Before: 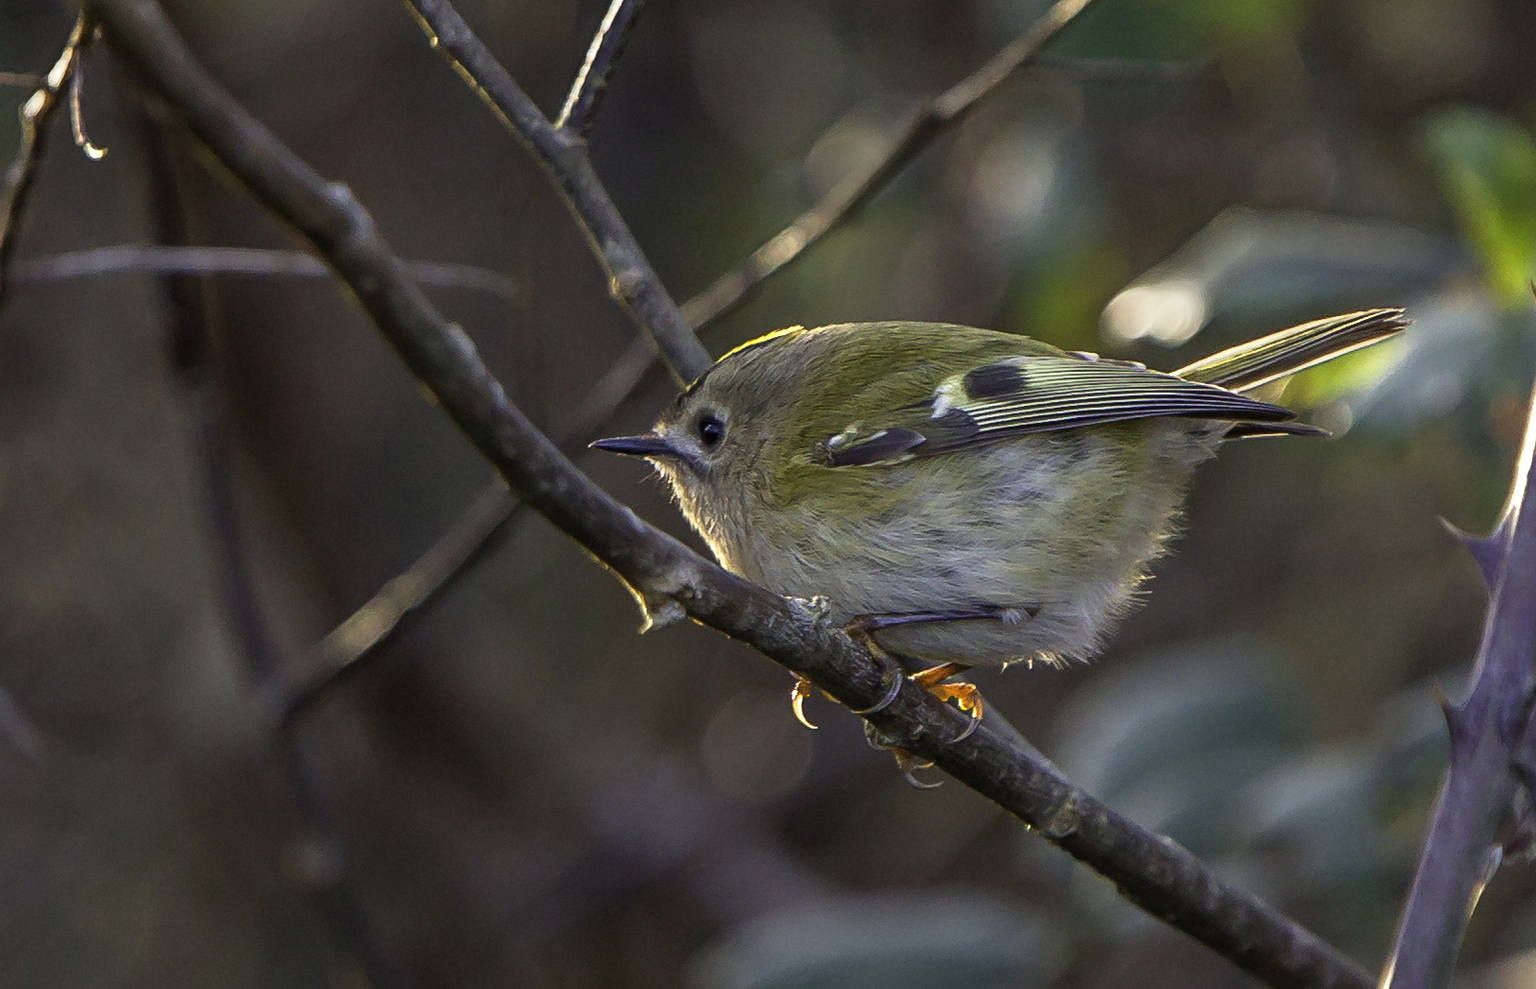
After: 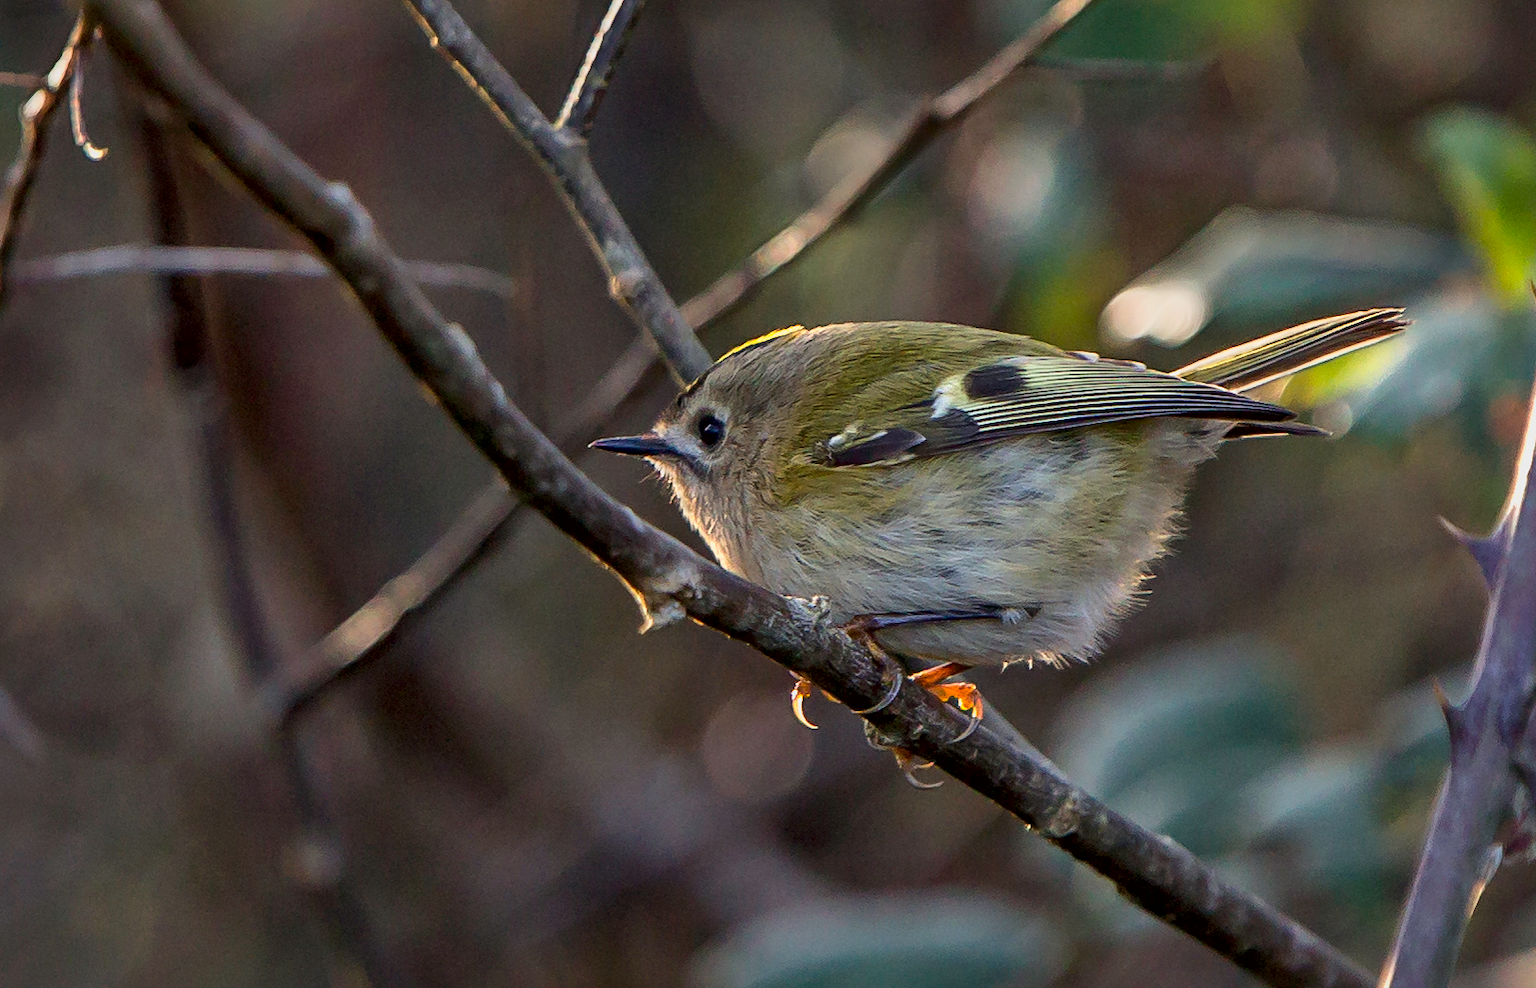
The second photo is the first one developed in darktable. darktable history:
exposure: black level correction 0.001, exposure 0.955 EV, compensate exposure bias true, compensate highlight preservation false
local contrast: mode bilateral grid, contrast 25, coarseness 60, detail 151%, midtone range 0.2
